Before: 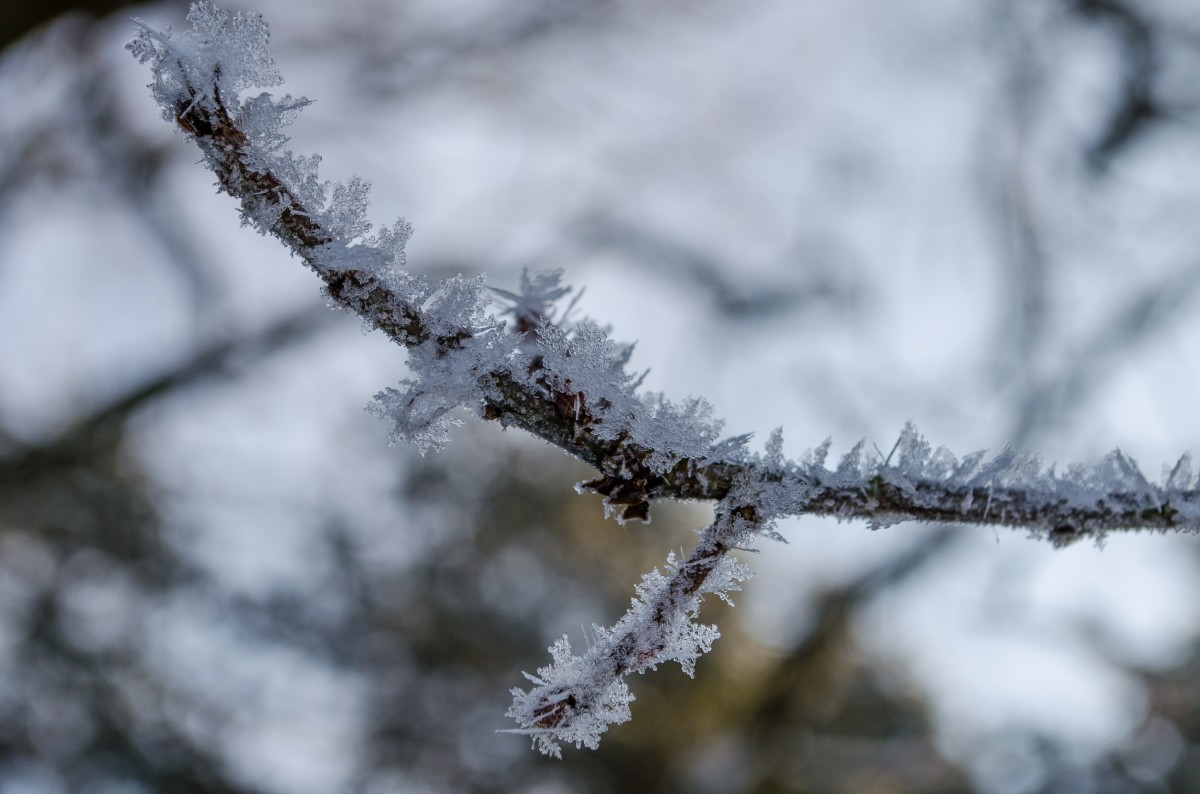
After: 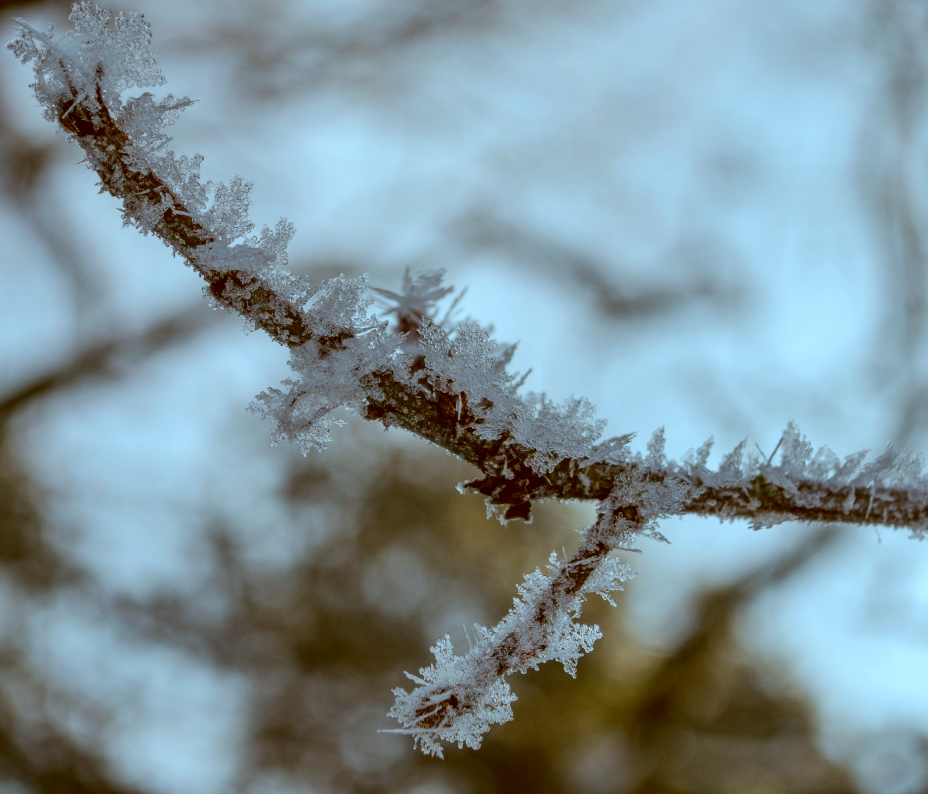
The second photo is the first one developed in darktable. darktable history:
crop: left 9.843%, right 12.764%
color correction: highlights a* -14.24, highlights b* -16.79, shadows a* 10.16, shadows b* 29.42
